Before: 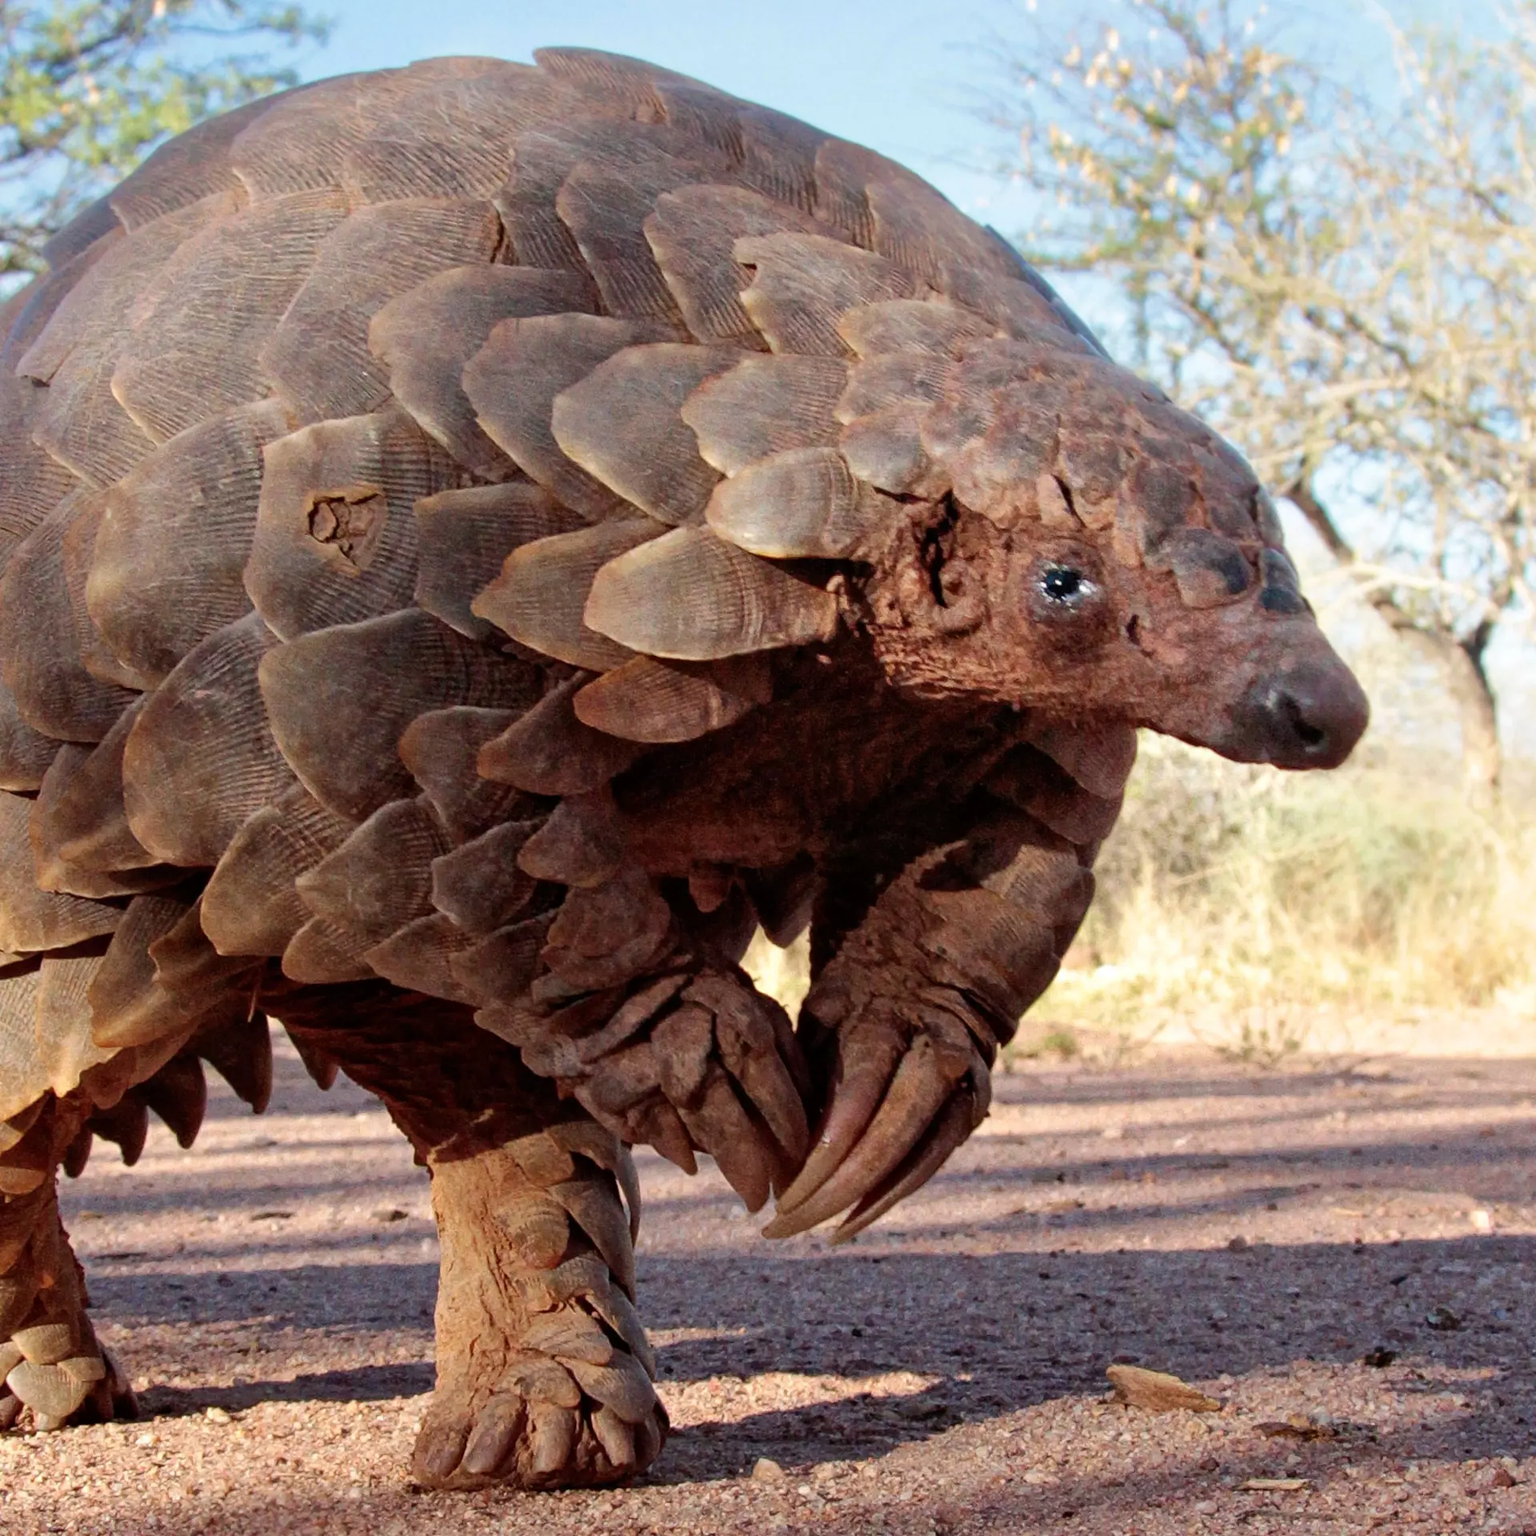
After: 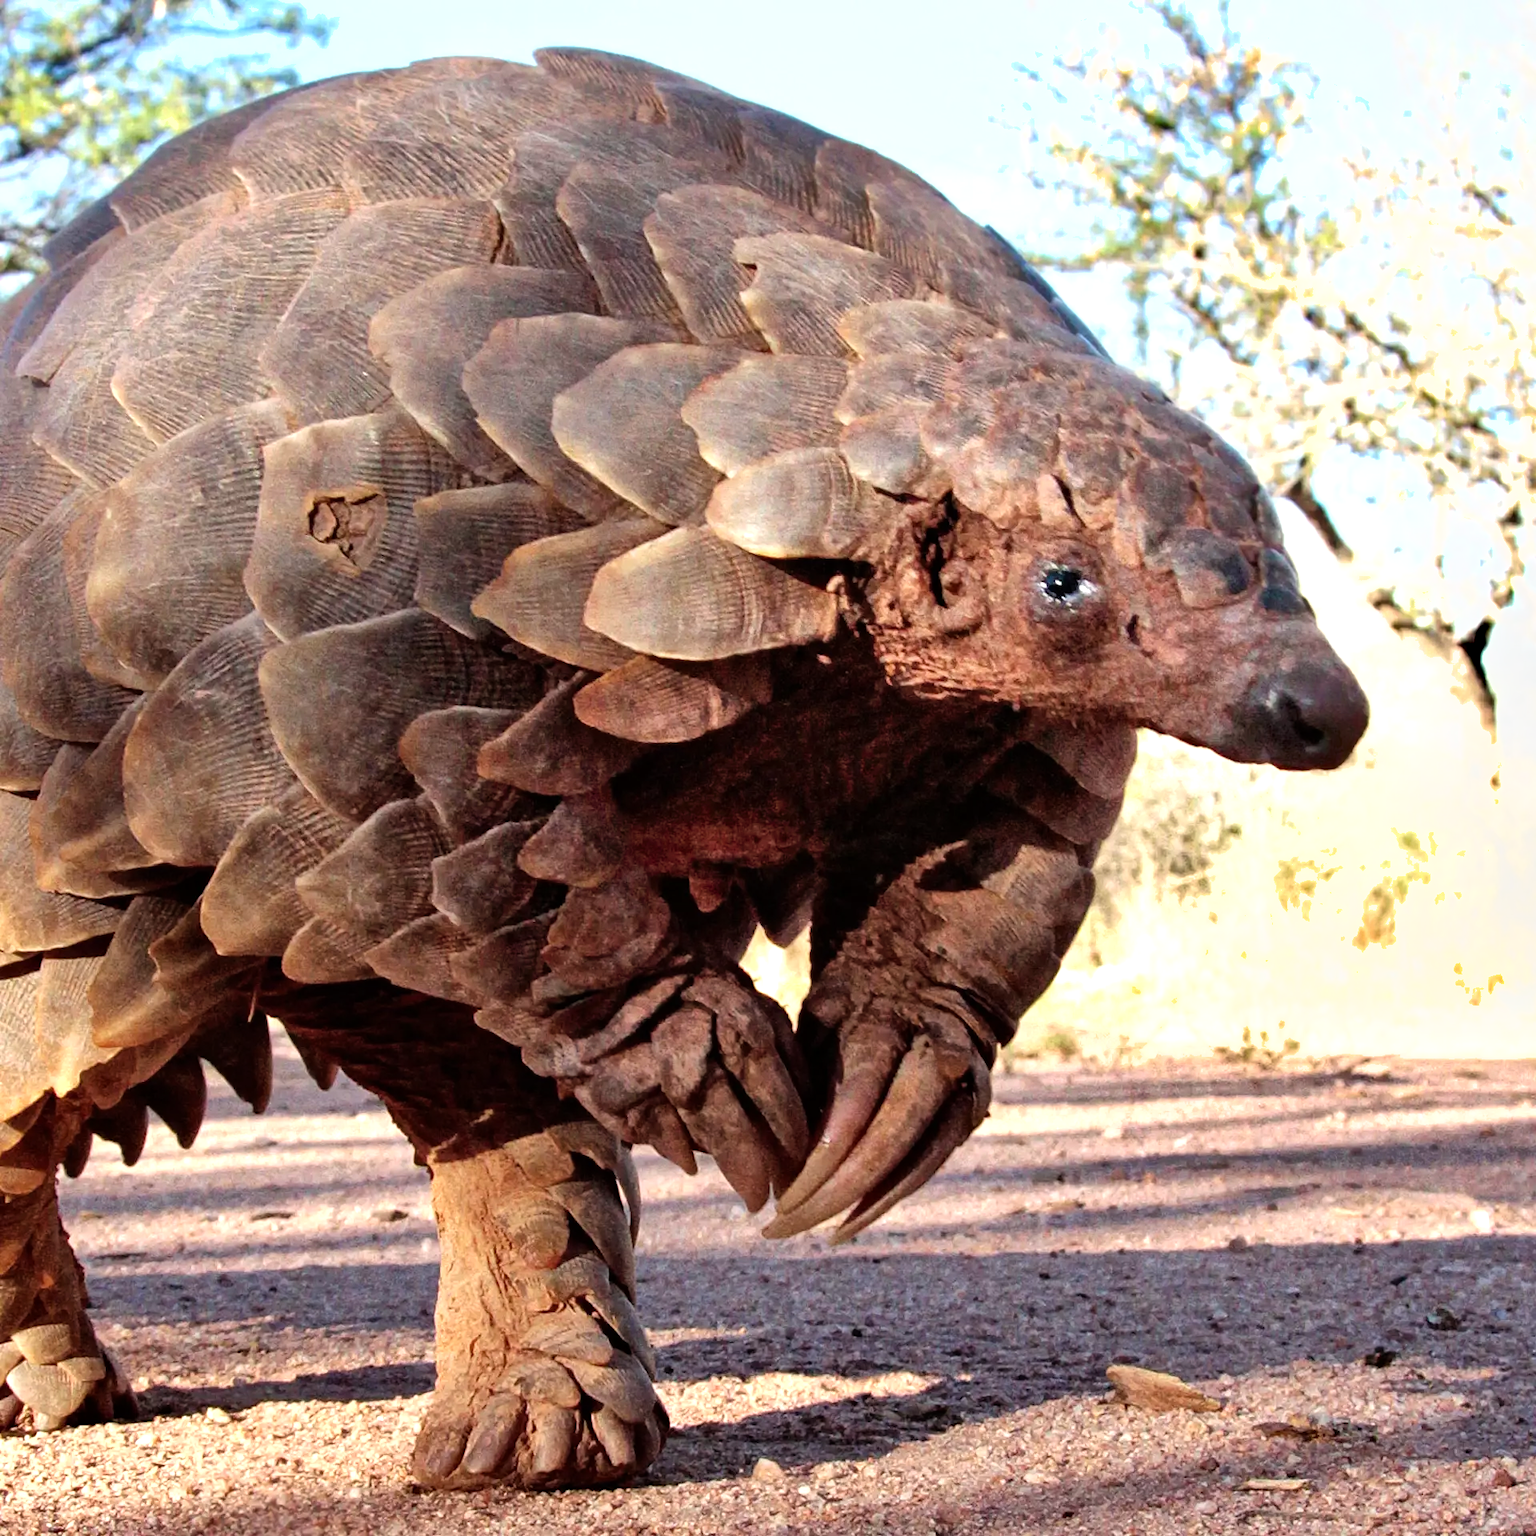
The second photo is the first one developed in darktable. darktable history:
shadows and highlights: soften with gaussian
tone equalizer: -8 EV -0.752 EV, -7 EV -0.732 EV, -6 EV -0.585 EV, -5 EV -0.376 EV, -3 EV 0.386 EV, -2 EV 0.6 EV, -1 EV 0.679 EV, +0 EV 0.755 EV
